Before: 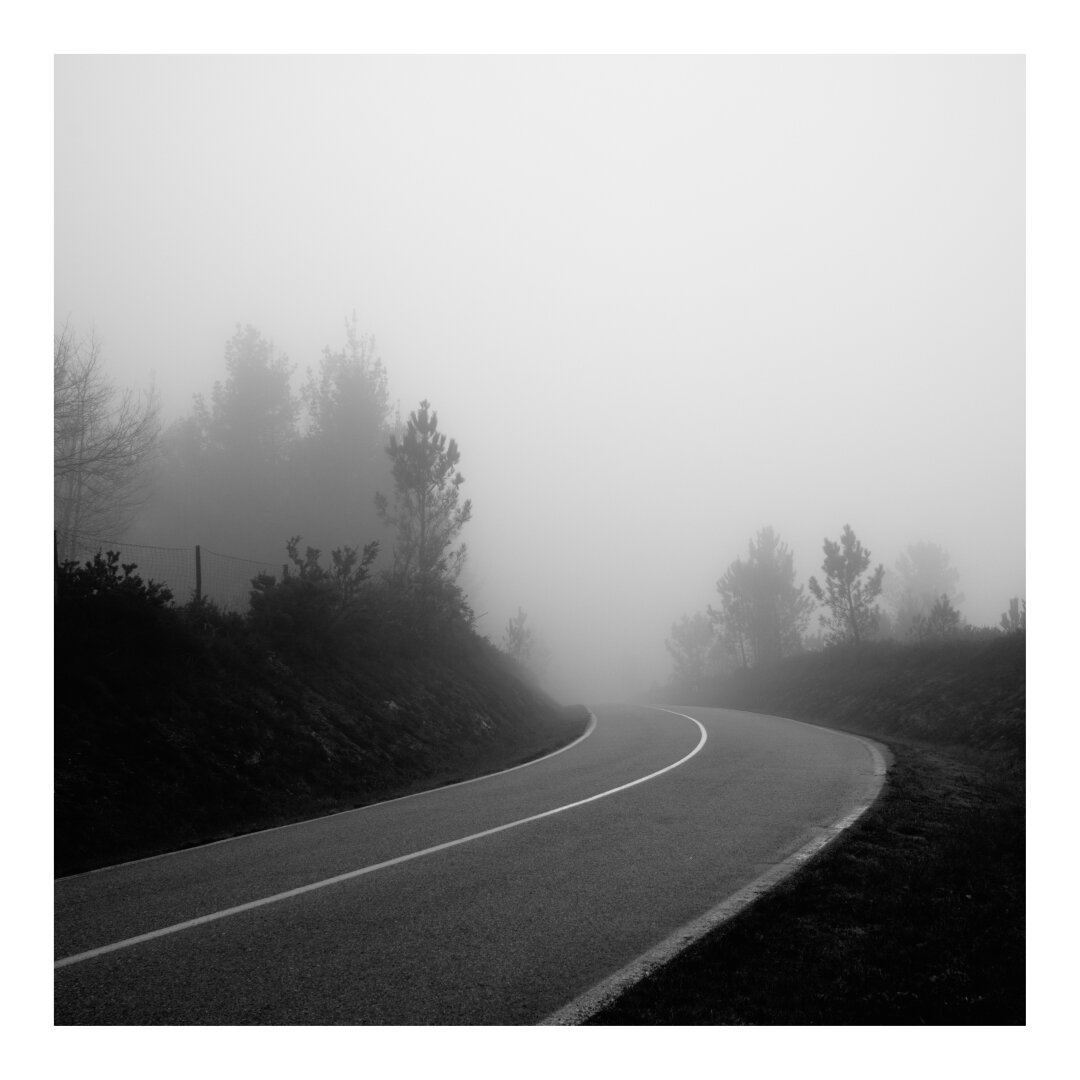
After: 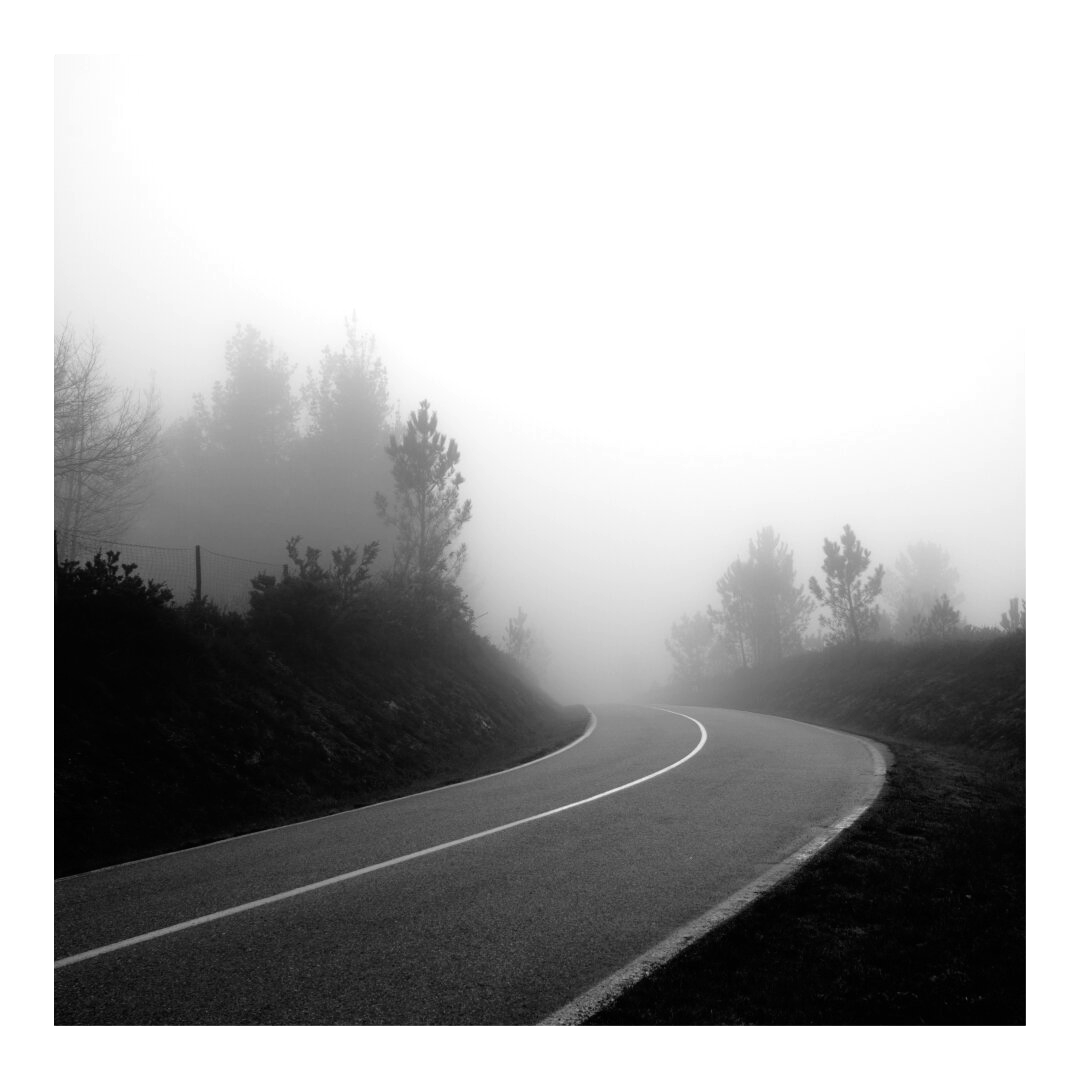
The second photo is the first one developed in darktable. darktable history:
tone equalizer: -8 EV -0.419 EV, -7 EV -0.393 EV, -6 EV -0.31 EV, -5 EV -0.246 EV, -3 EV 0.233 EV, -2 EV 0.337 EV, -1 EV 0.391 EV, +0 EV 0.439 EV, mask exposure compensation -0.497 EV
